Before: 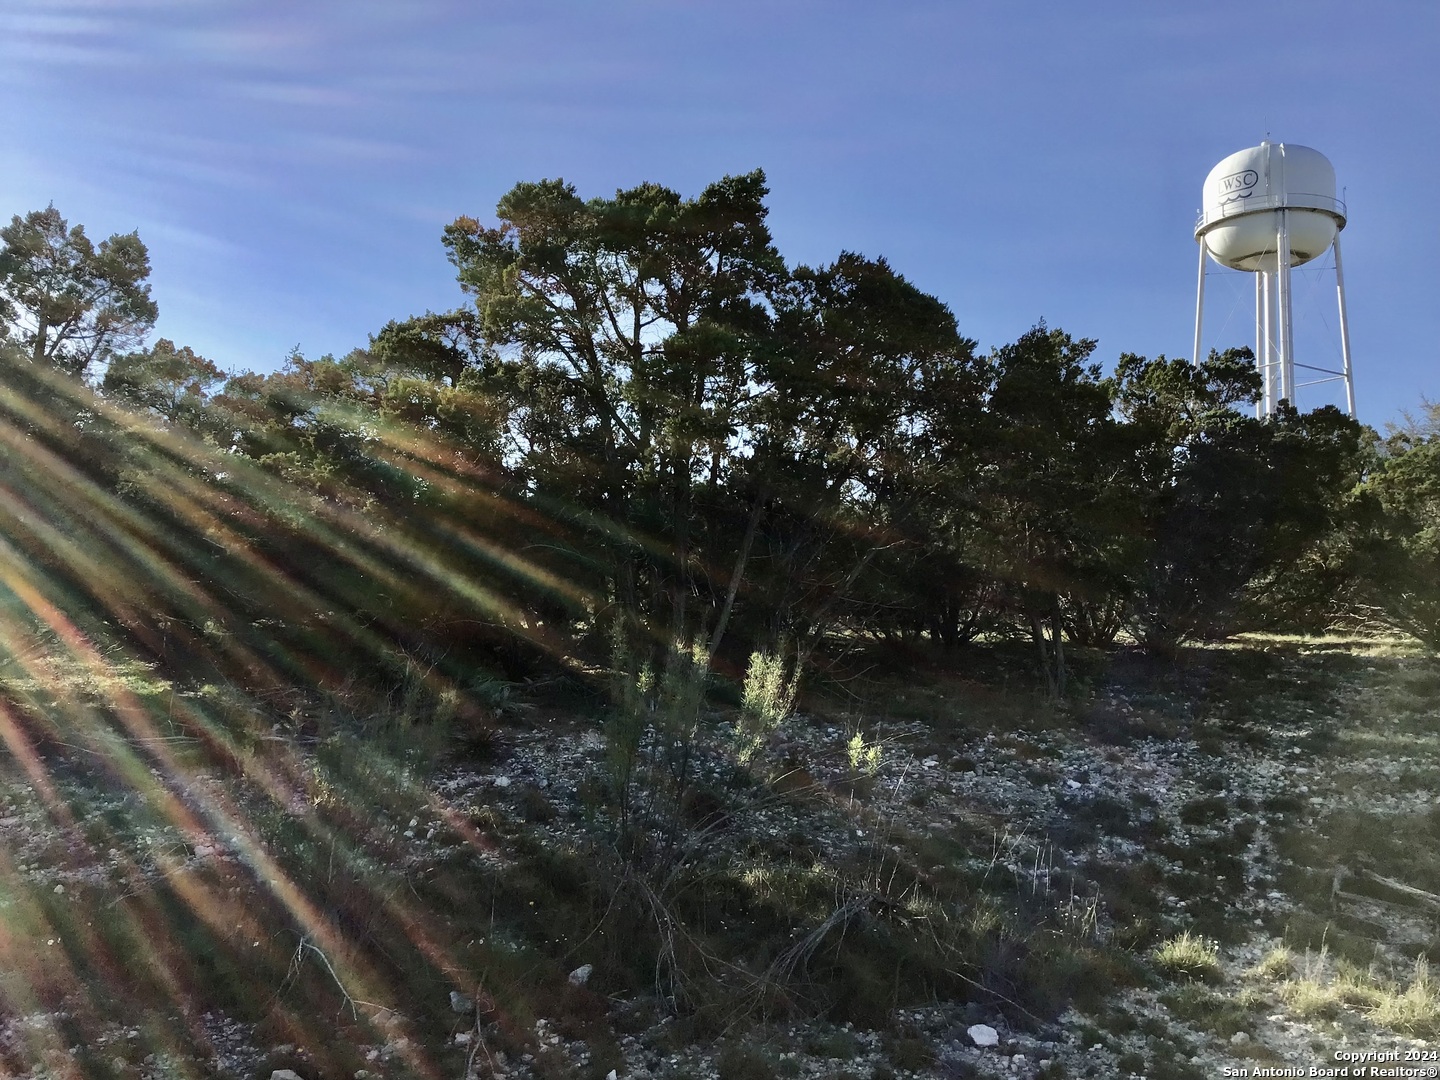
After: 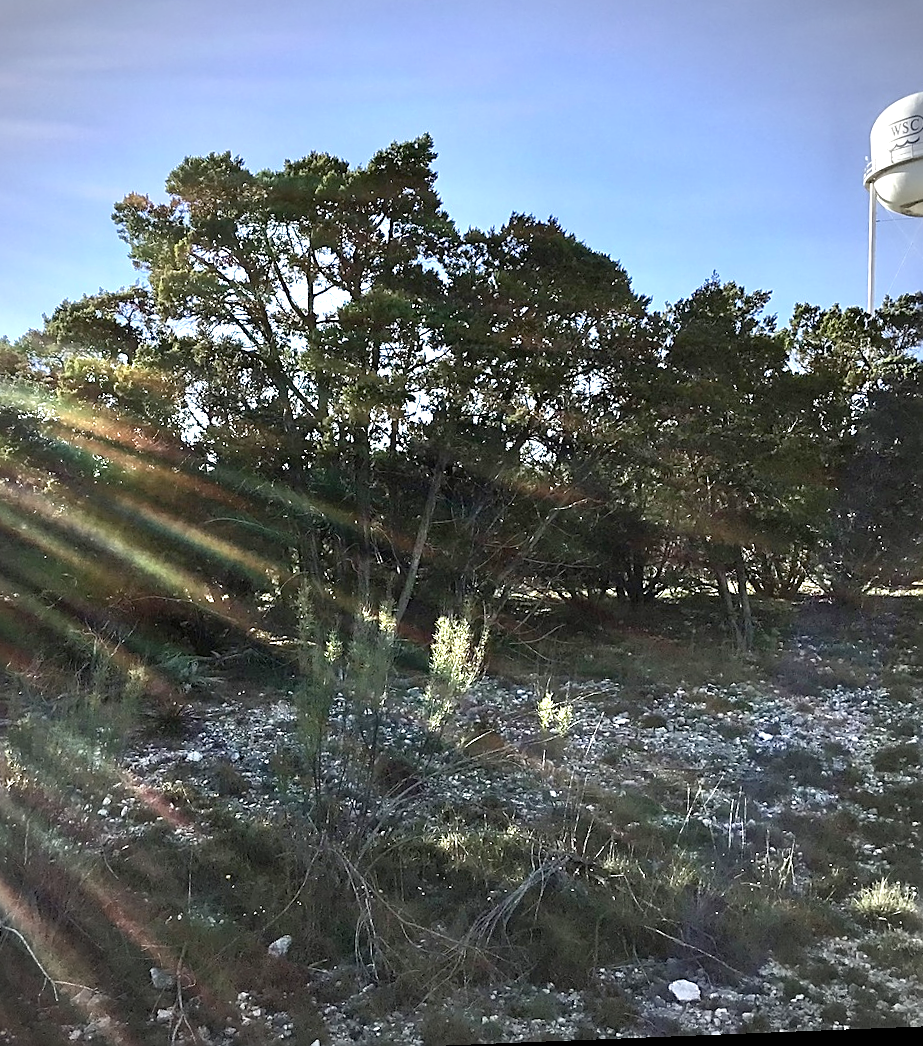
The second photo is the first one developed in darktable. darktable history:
vignetting: on, module defaults
shadows and highlights: shadows 43.06, highlights 6.94
rotate and perspective: rotation -2.29°, automatic cropping off
exposure: exposure 1.061 EV, compensate highlight preservation false
sharpen: amount 0.6
crop and rotate: left 22.918%, top 5.629%, right 14.711%, bottom 2.247%
